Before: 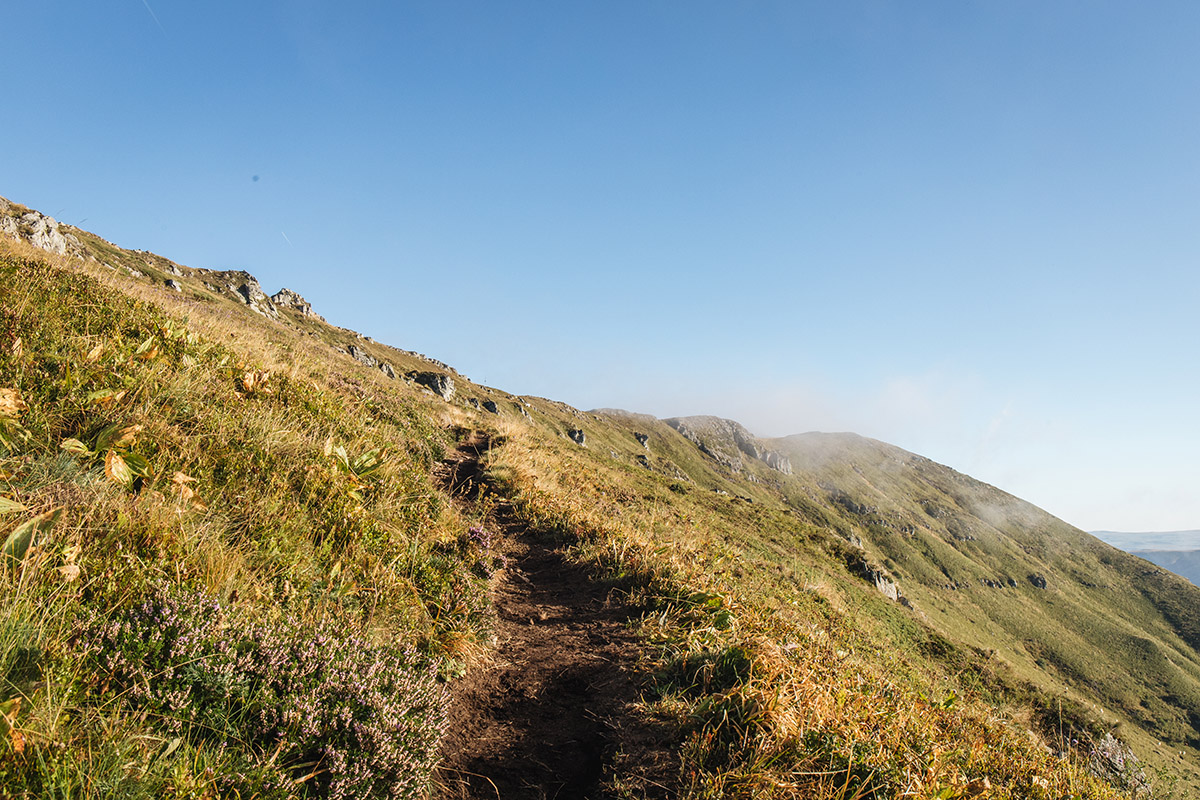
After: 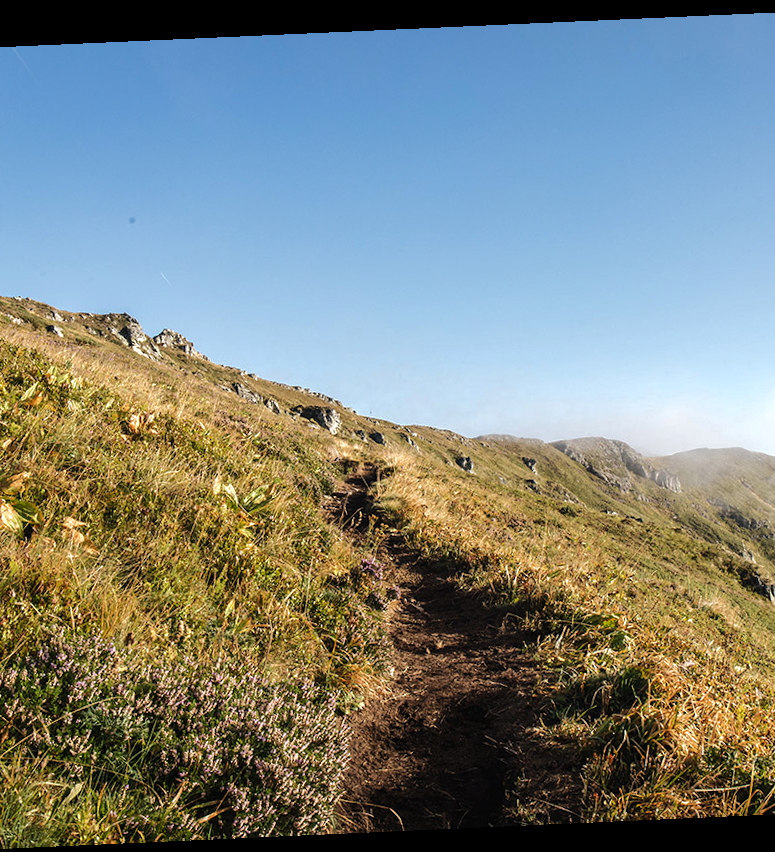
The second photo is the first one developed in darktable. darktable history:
crop: left 10.644%, right 26.528%
rotate and perspective: rotation -2.56°, automatic cropping off
rgb curve: curves: ch0 [(0, 0) (0.175, 0.154) (0.785, 0.663) (1, 1)]
tone equalizer: -8 EV -0.417 EV, -7 EV -0.389 EV, -6 EV -0.333 EV, -5 EV -0.222 EV, -3 EV 0.222 EV, -2 EV 0.333 EV, -1 EV 0.389 EV, +0 EV 0.417 EV, edges refinement/feathering 500, mask exposure compensation -1.57 EV, preserve details no
